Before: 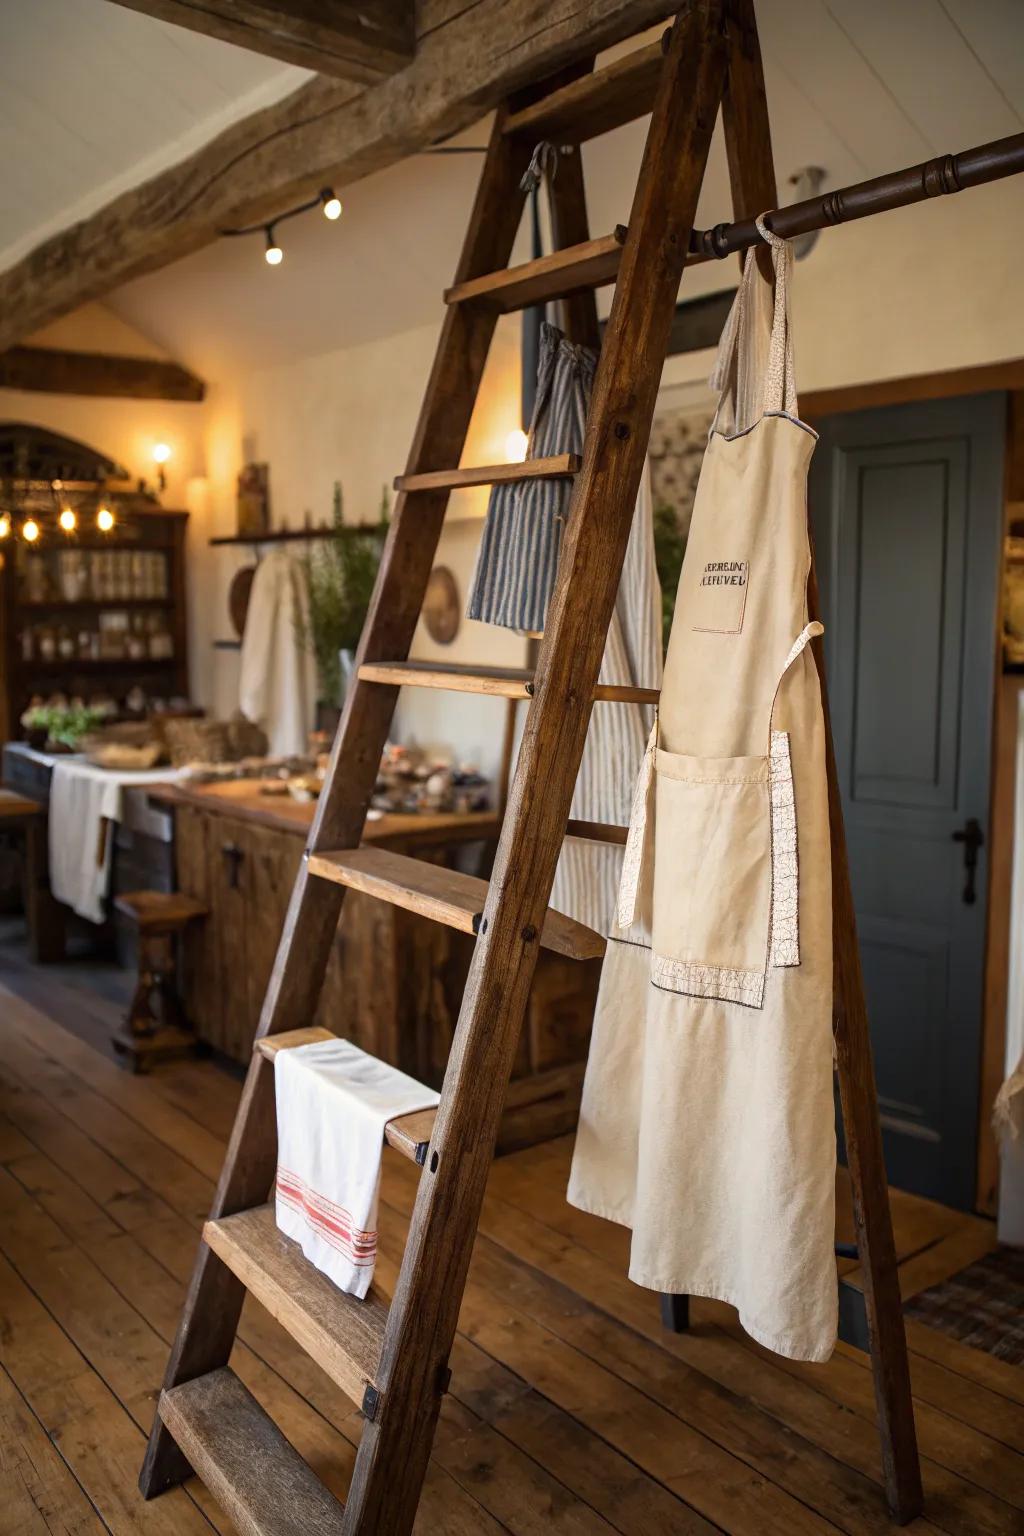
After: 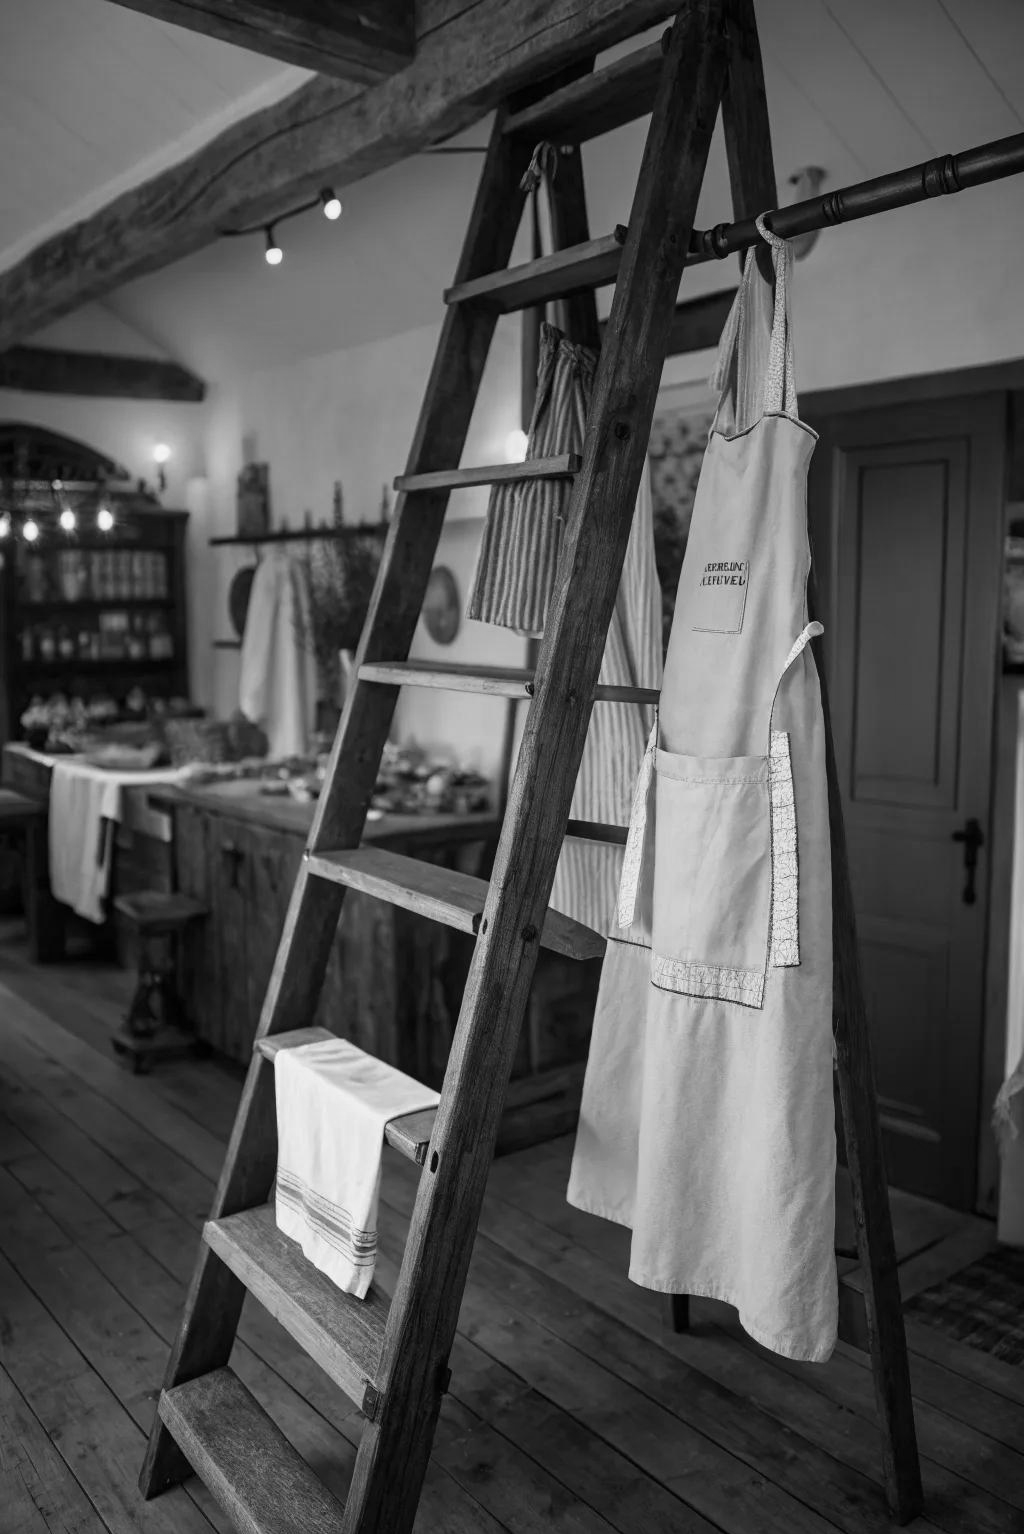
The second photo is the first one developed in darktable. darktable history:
crop: bottom 0.071%
color calibration: output gray [0.253, 0.26, 0.487, 0], gray › normalize channels true, illuminant same as pipeline (D50), adaptation XYZ, x 0.346, y 0.359, gamut compression 0
